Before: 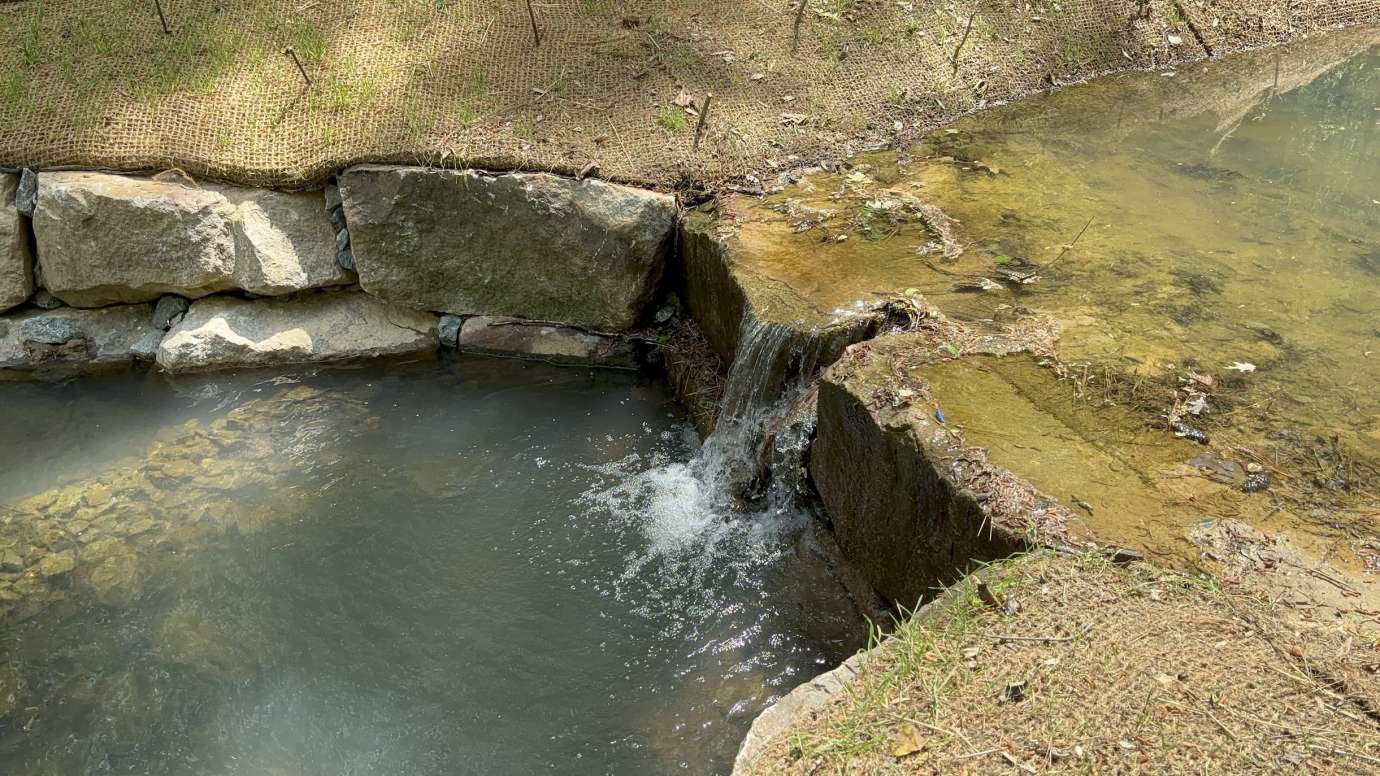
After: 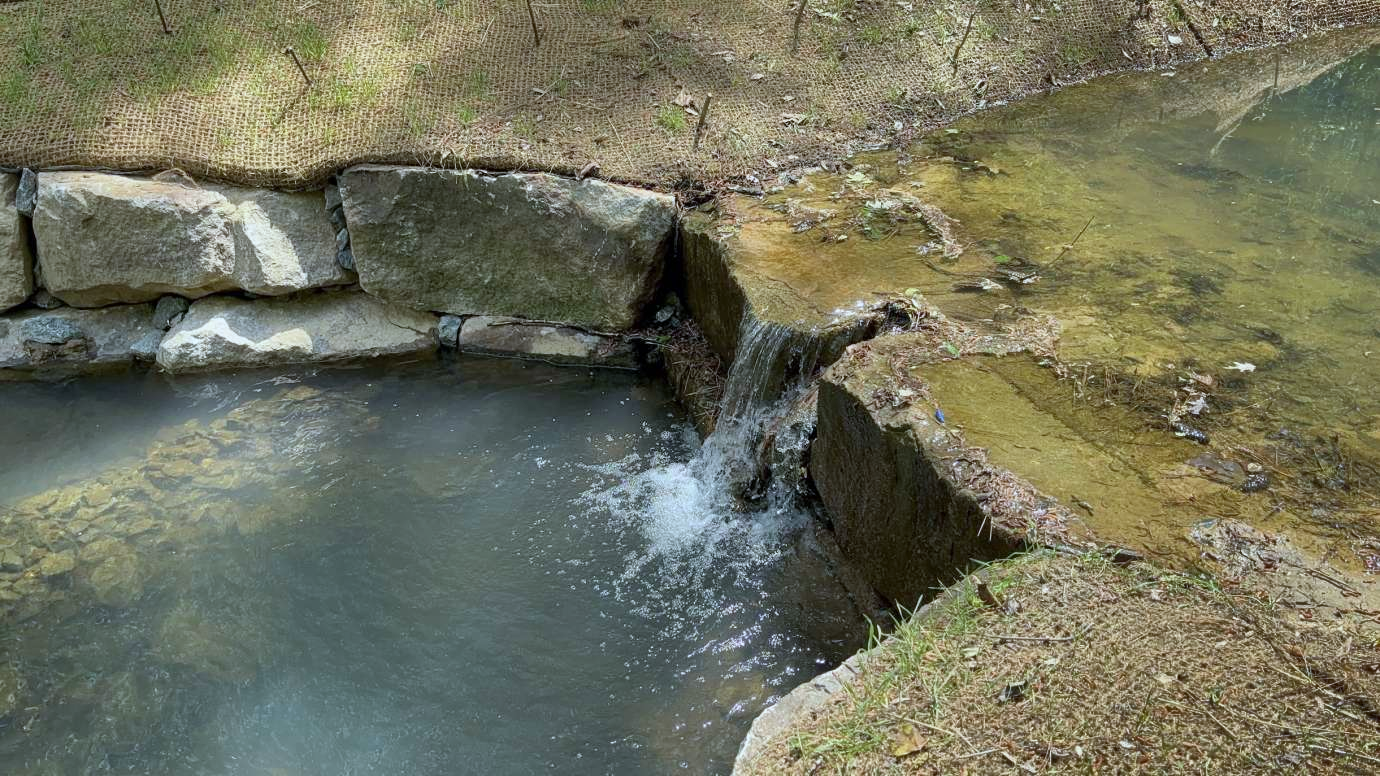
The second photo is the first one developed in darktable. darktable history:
color calibration: x 0.372, y 0.386, temperature 4283.97 K
shadows and highlights: radius 123.98, shadows 100, white point adjustment -3, highlights -100, highlights color adjustment 89.84%, soften with gaussian
